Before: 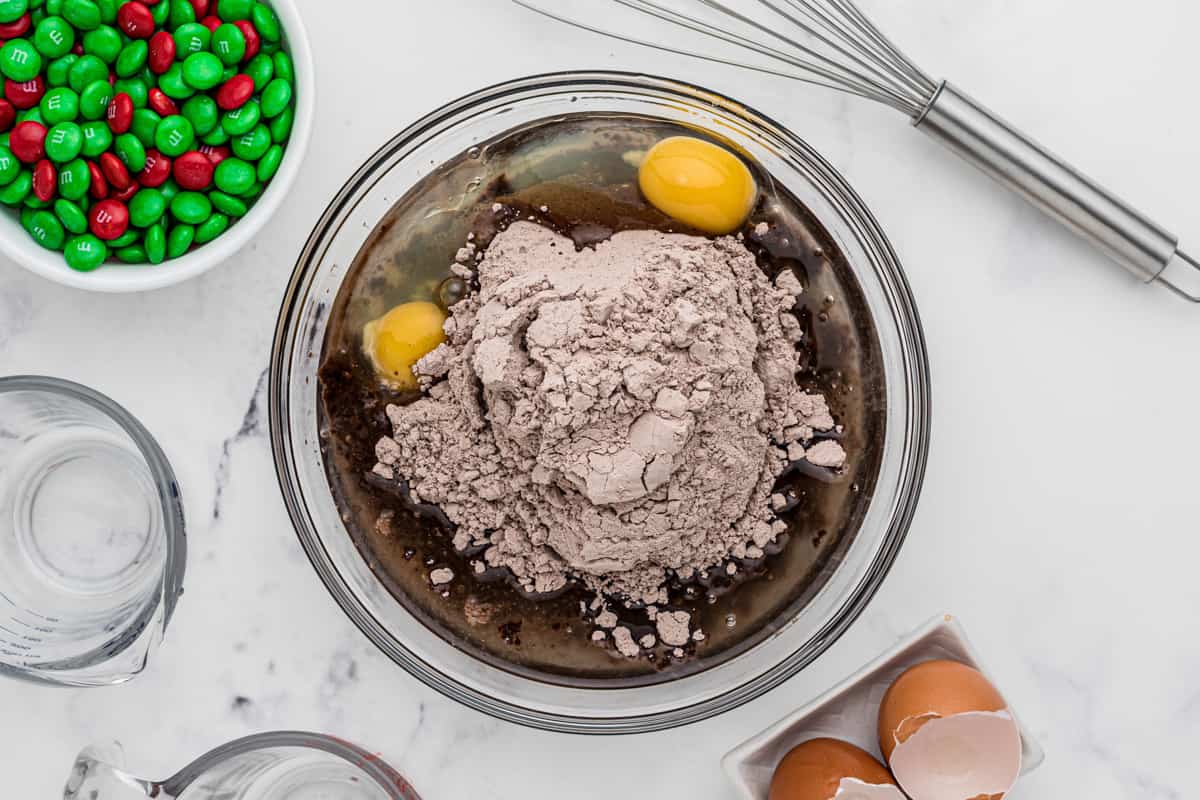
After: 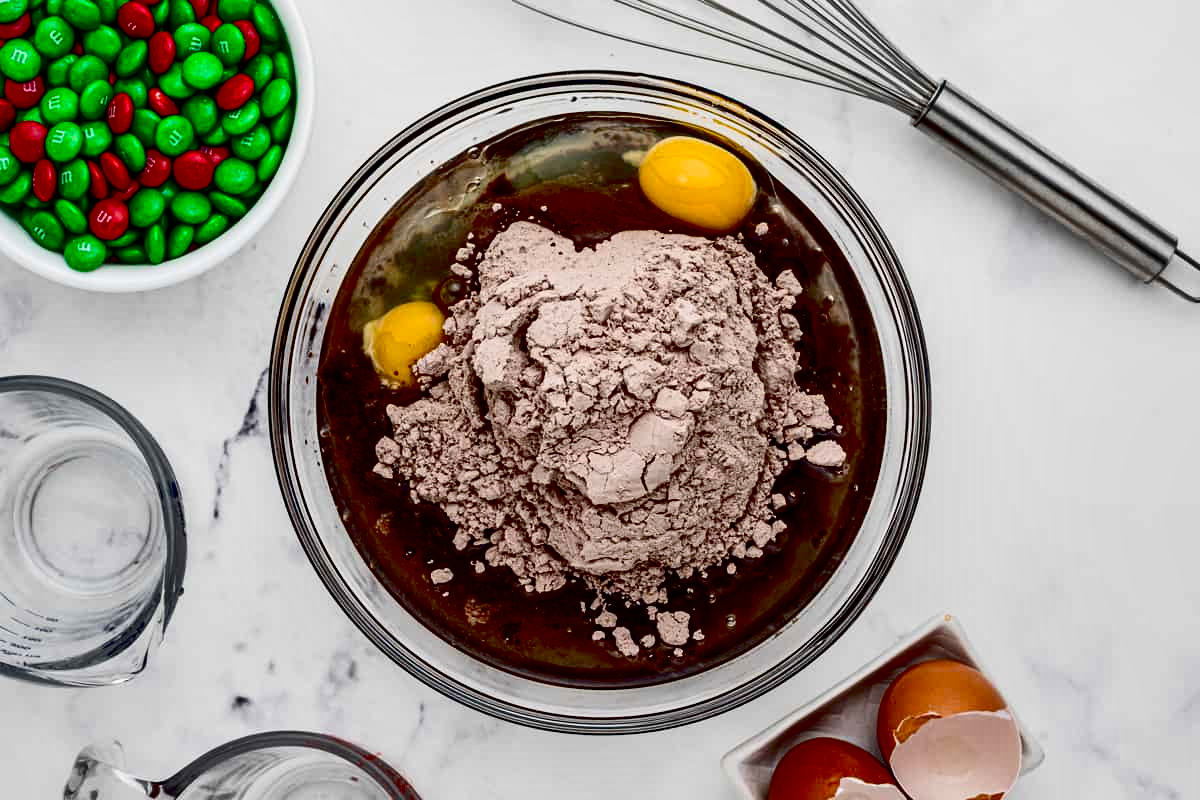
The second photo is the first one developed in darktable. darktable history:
contrast brightness saturation: contrast 0.2, brightness -0.11, saturation 0.1
shadows and highlights: low approximation 0.01, soften with gaussian
exposure: black level correction 0.056, compensate highlight preservation false
